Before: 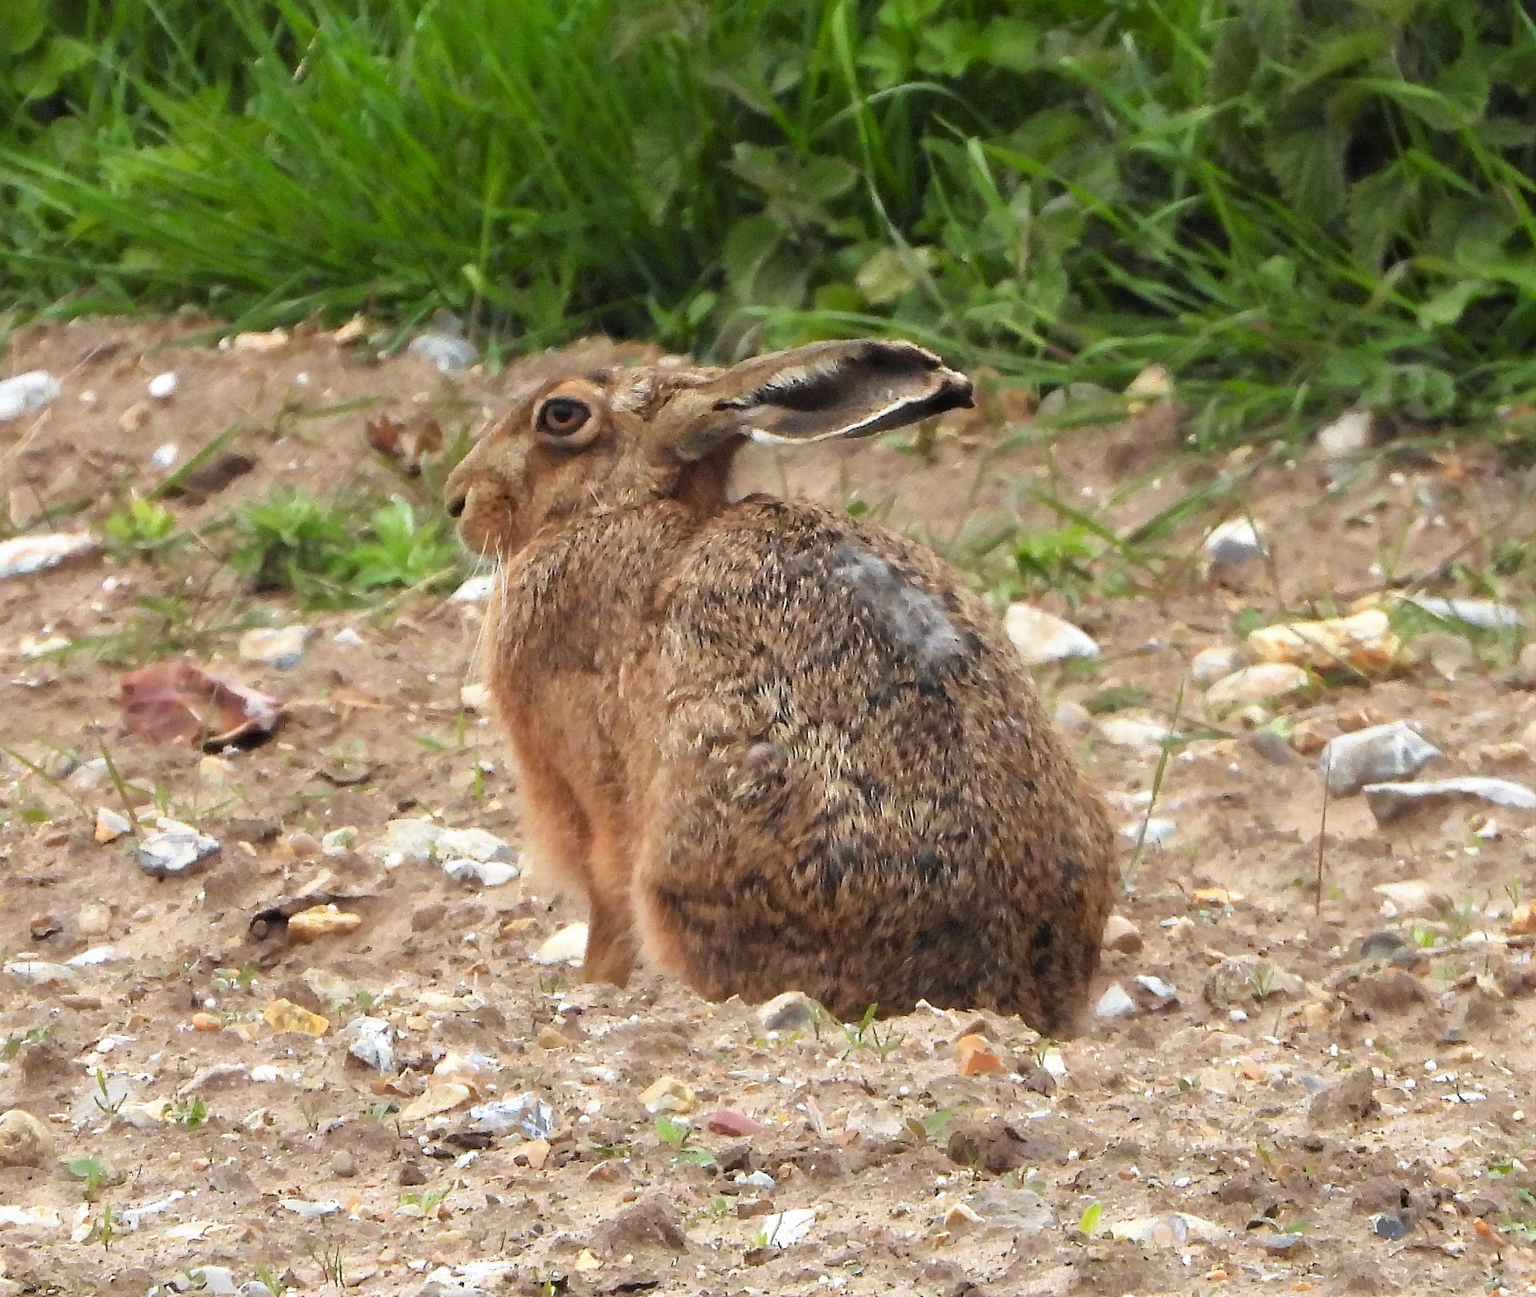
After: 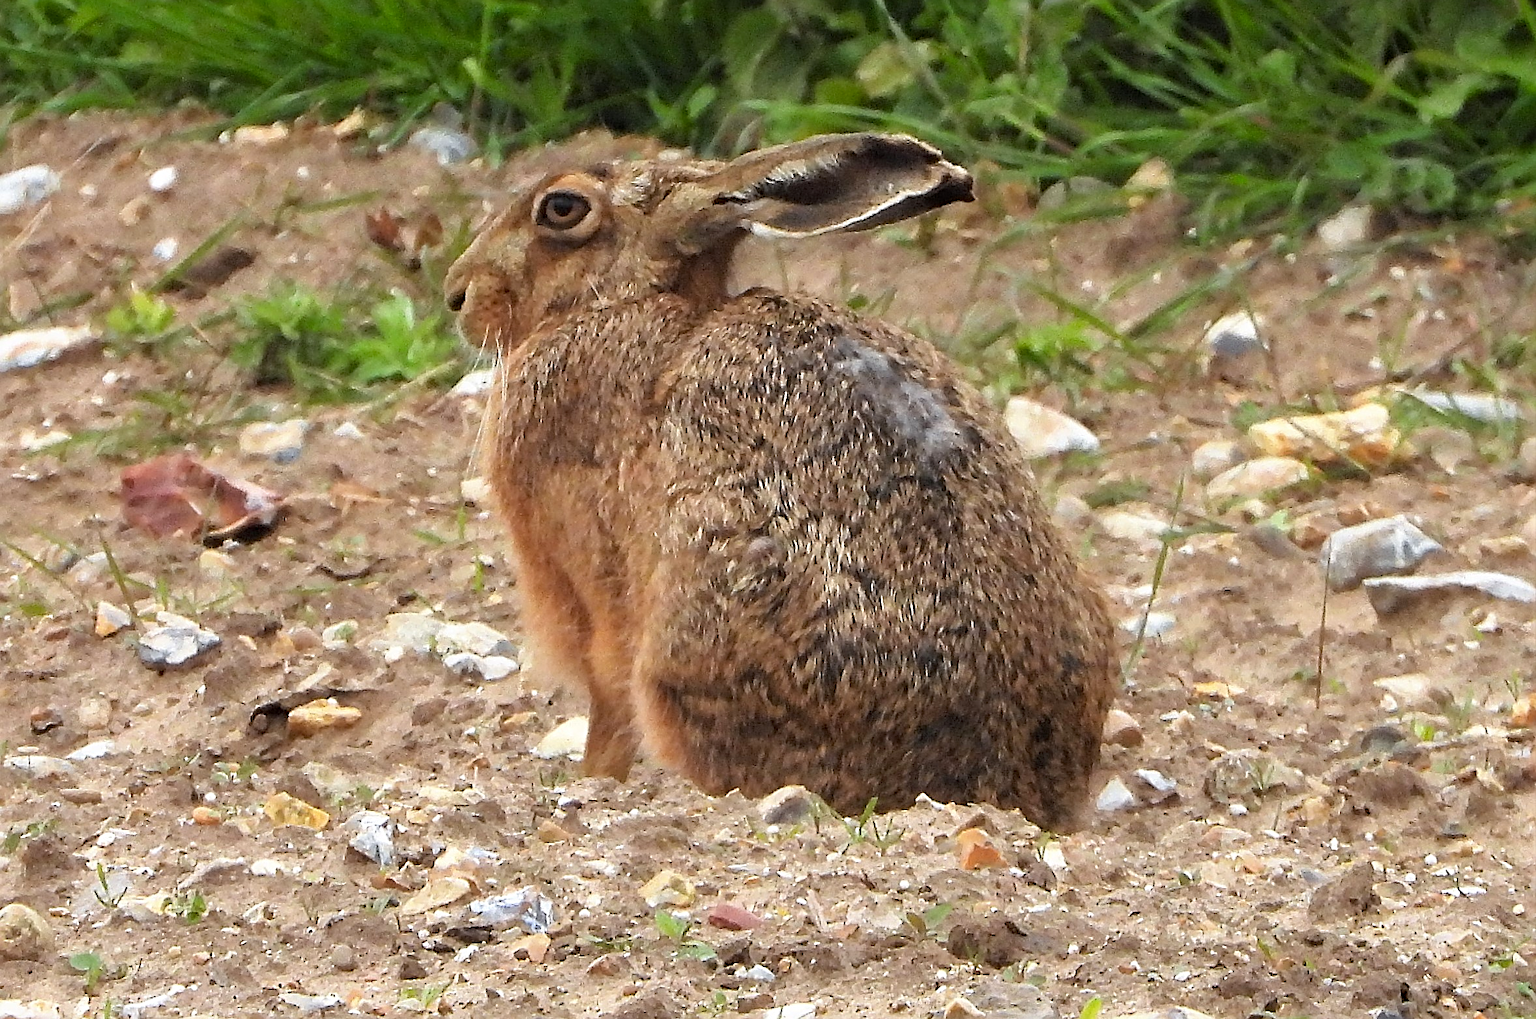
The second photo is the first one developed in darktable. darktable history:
crop and rotate: top 15.96%, bottom 5.461%
haze removal: adaptive false
sharpen: radius 3.098
